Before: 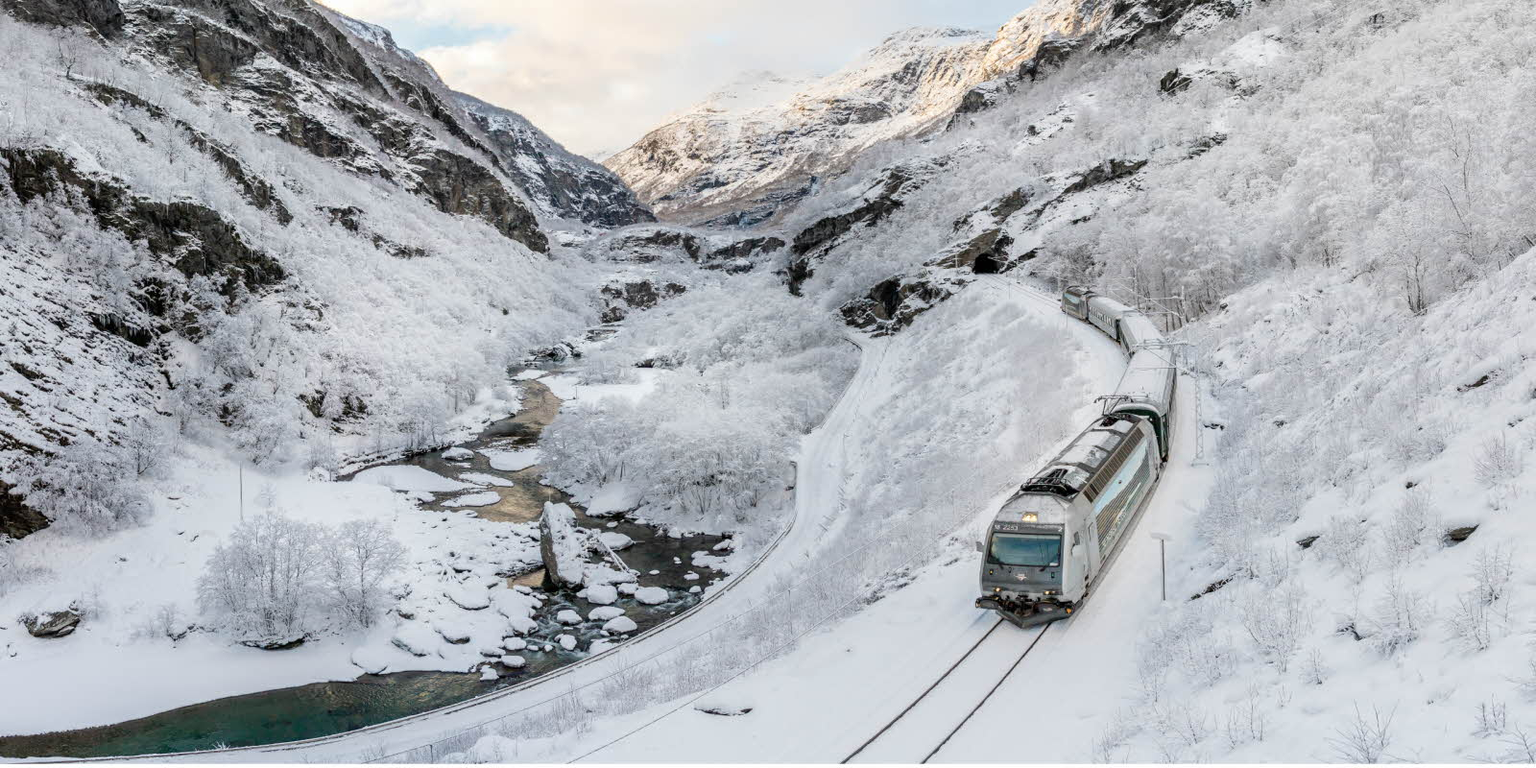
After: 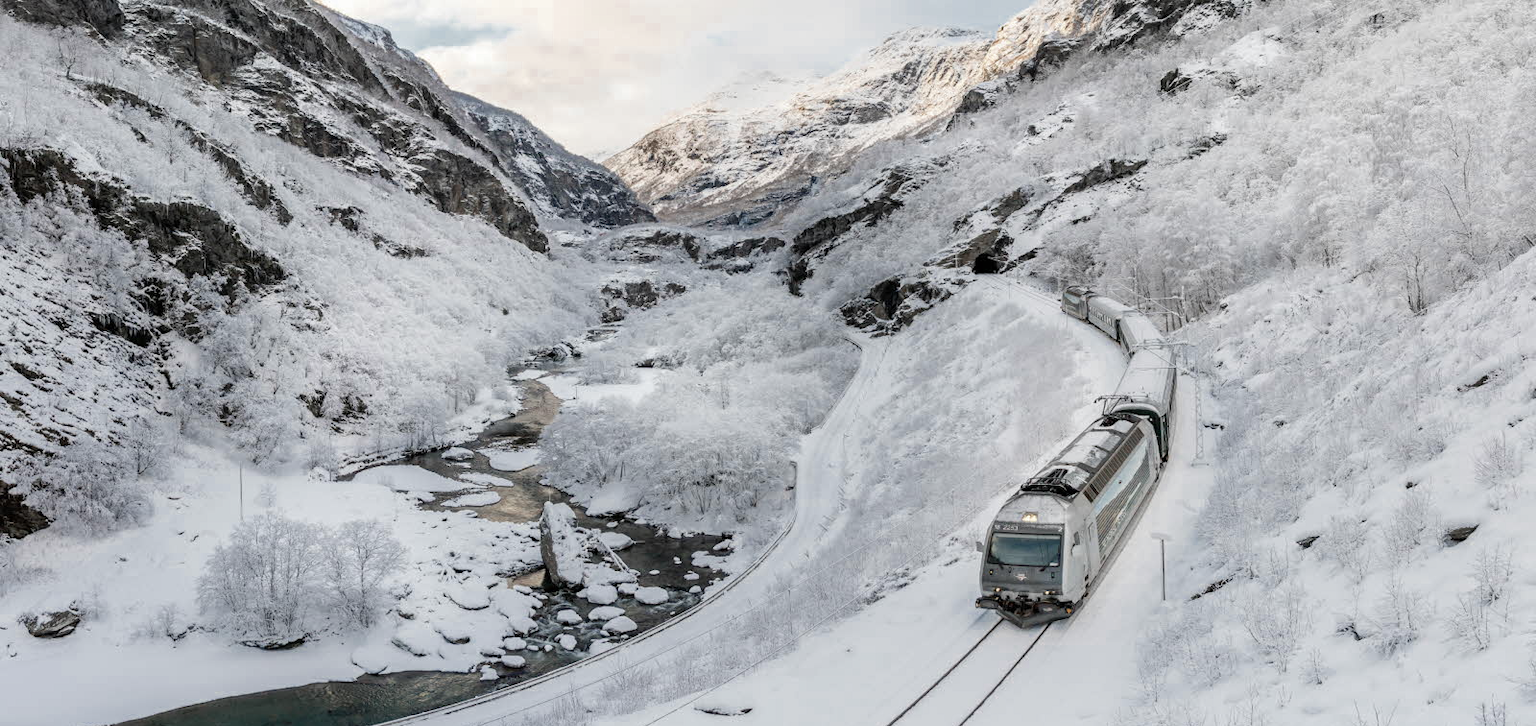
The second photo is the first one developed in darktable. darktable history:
color zones: curves: ch0 [(0, 0.5) (0.125, 0.4) (0.25, 0.5) (0.375, 0.4) (0.5, 0.4) (0.625, 0.35) (0.75, 0.35) (0.875, 0.5)]; ch1 [(0, 0.35) (0.125, 0.45) (0.25, 0.35) (0.375, 0.35) (0.5, 0.35) (0.625, 0.35) (0.75, 0.45) (0.875, 0.35)]; ch2 [(0, 0.6) (0.125, 0.5) (0.25, 0.5) (0.375, 0.6) (0.5, 0.6) (0.625, 0.5) (0.75, 0.5) (0.875, 0.5)], mix 28.09%
crop and rotate: top 0.013%, bottom 5.272%
